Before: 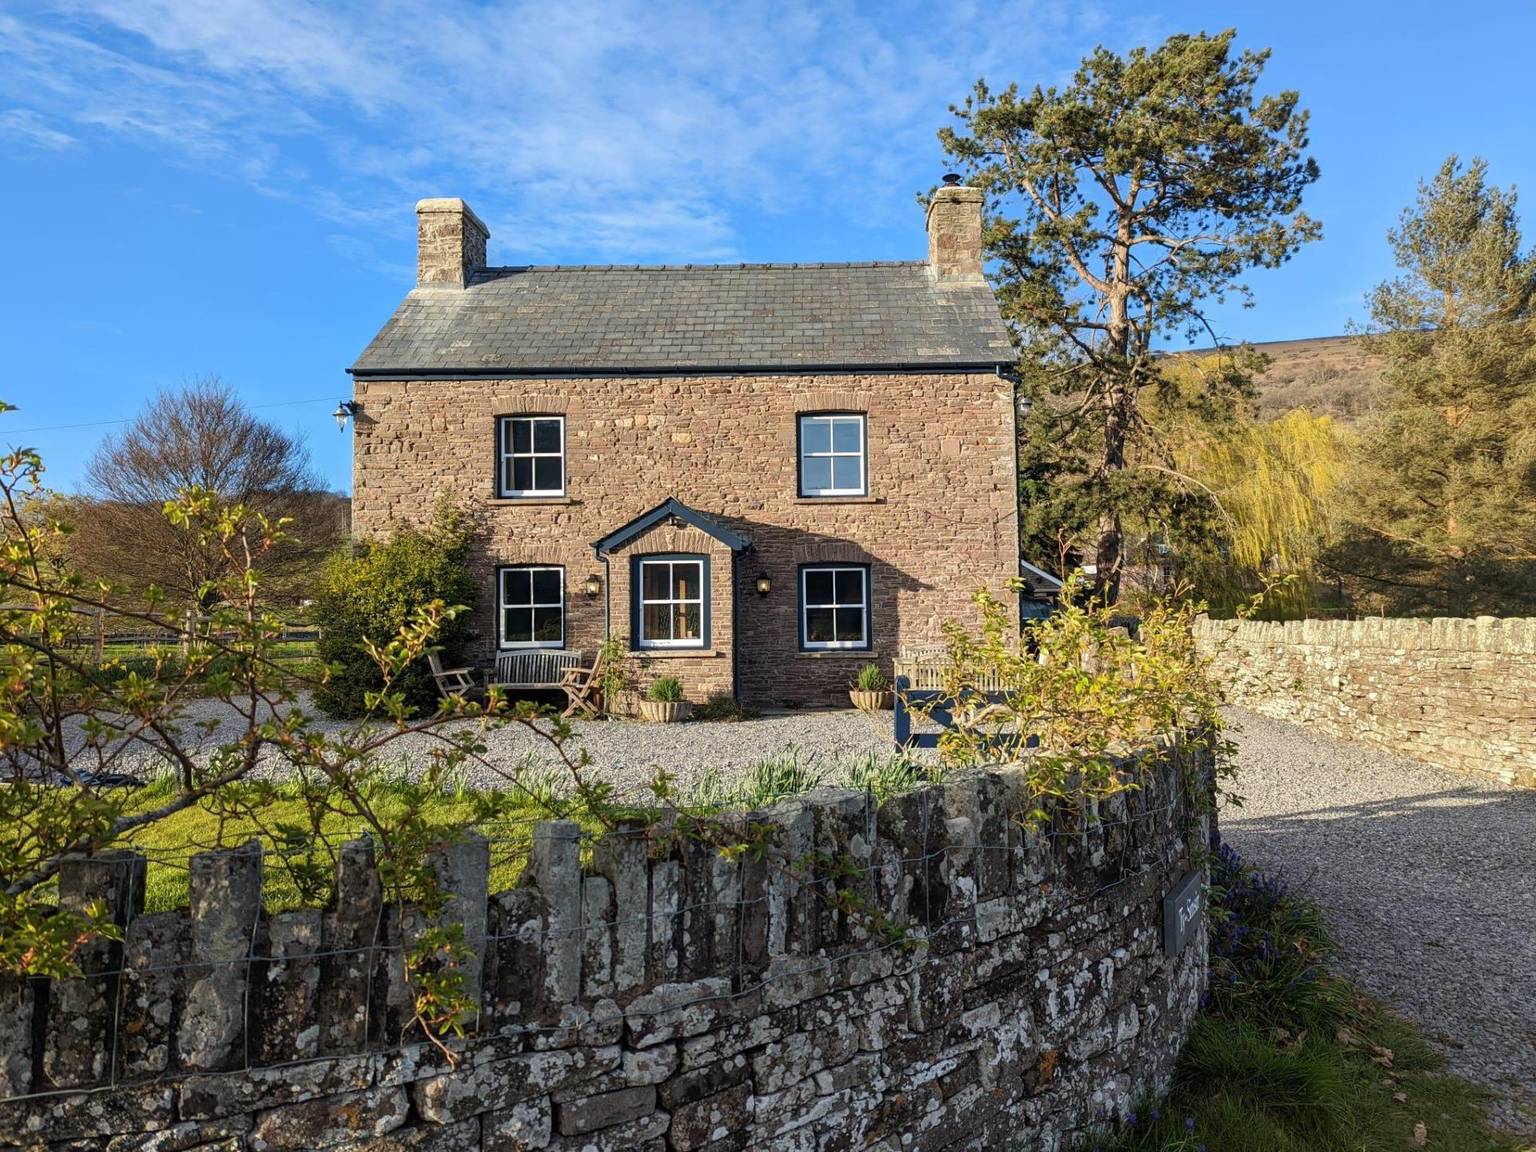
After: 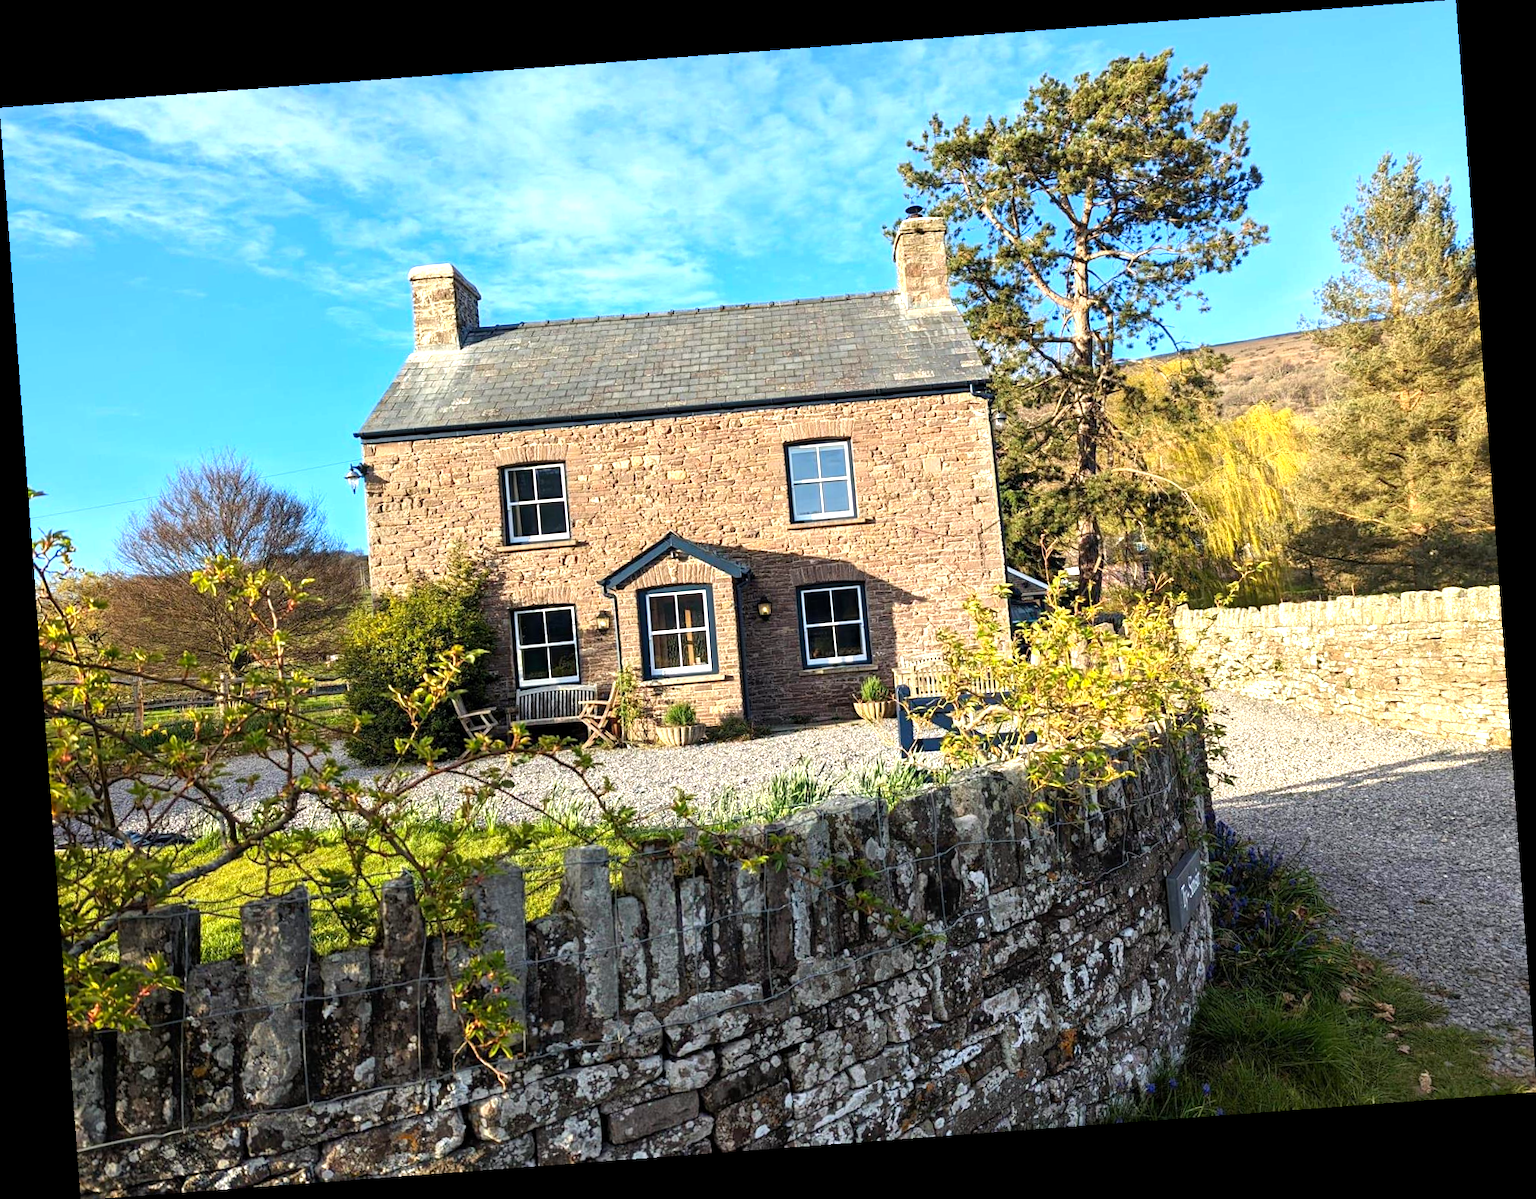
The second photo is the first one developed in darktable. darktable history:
levels: levels [0, 0.476, 0.951]
rotate and perspective: rotation -4.25°, automatic cropping off
exposure: black level correction 0.001, exposure 0.5 EV, compensate exposure bias true, compensate highlight preservation false
color balance: contrast 10%
